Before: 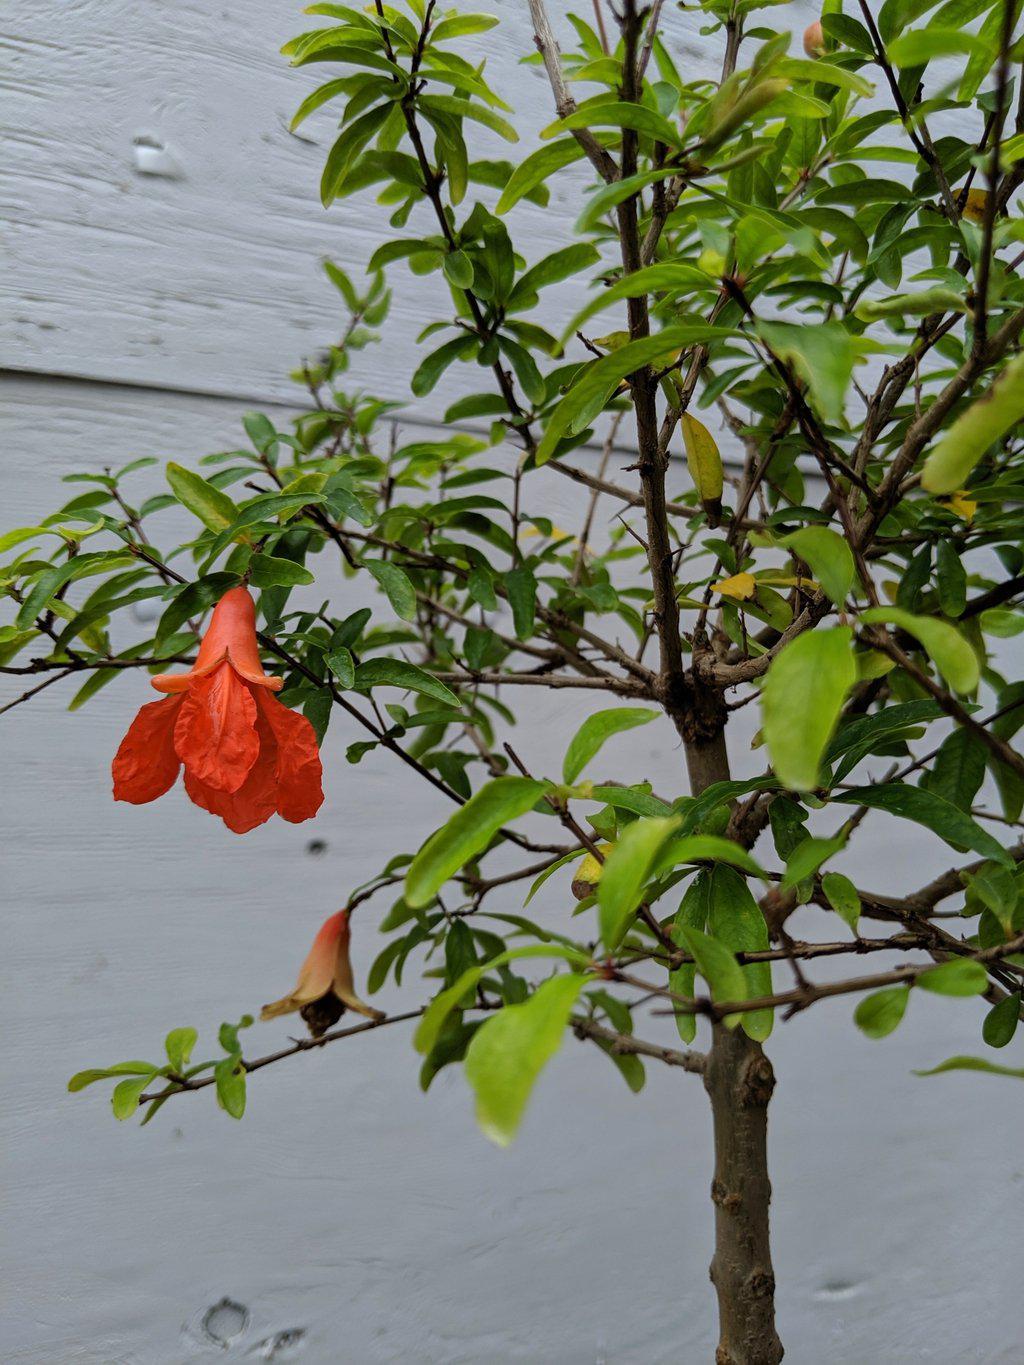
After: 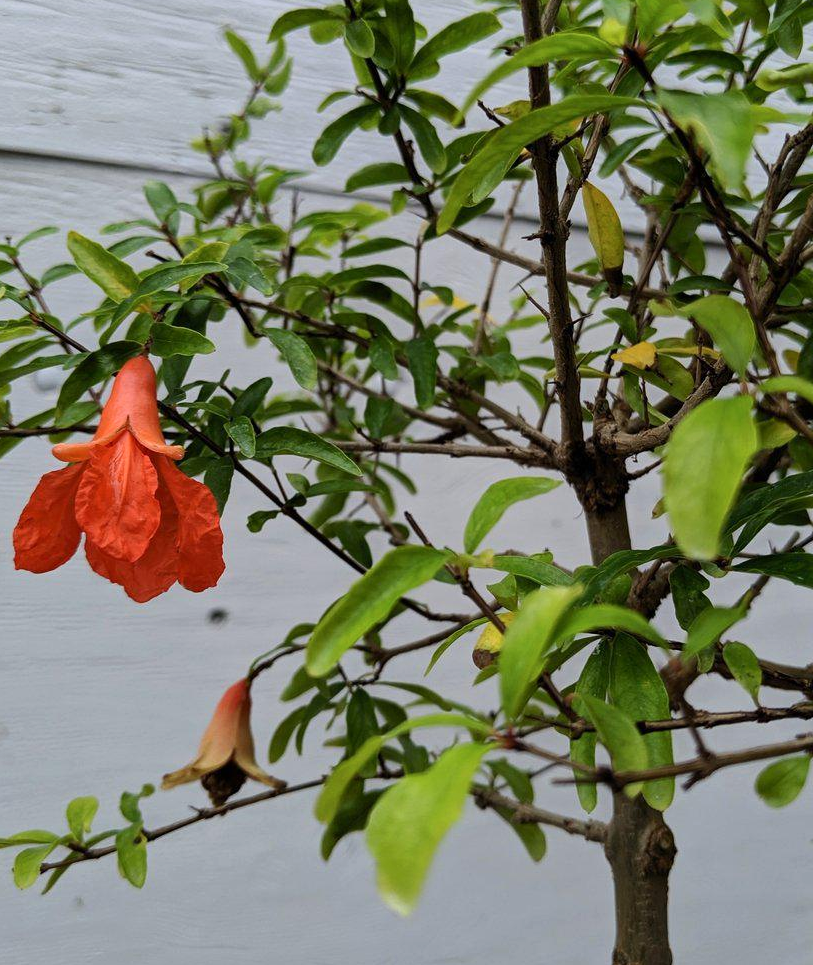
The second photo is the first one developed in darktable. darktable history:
crop: left 9.712%, top 16.928%, right 10.845%, bottom 12.332%
contrast brightness saturation: contrast 0.15, brightness 0.05
